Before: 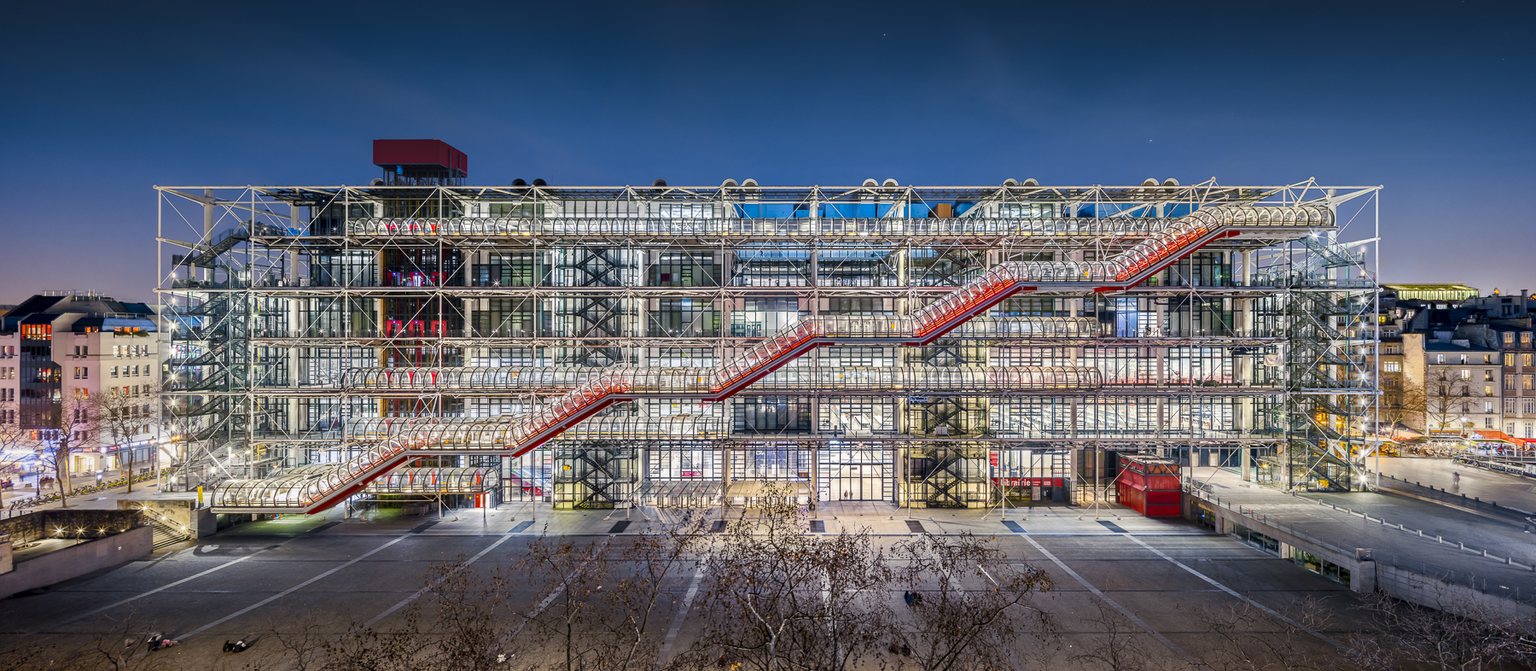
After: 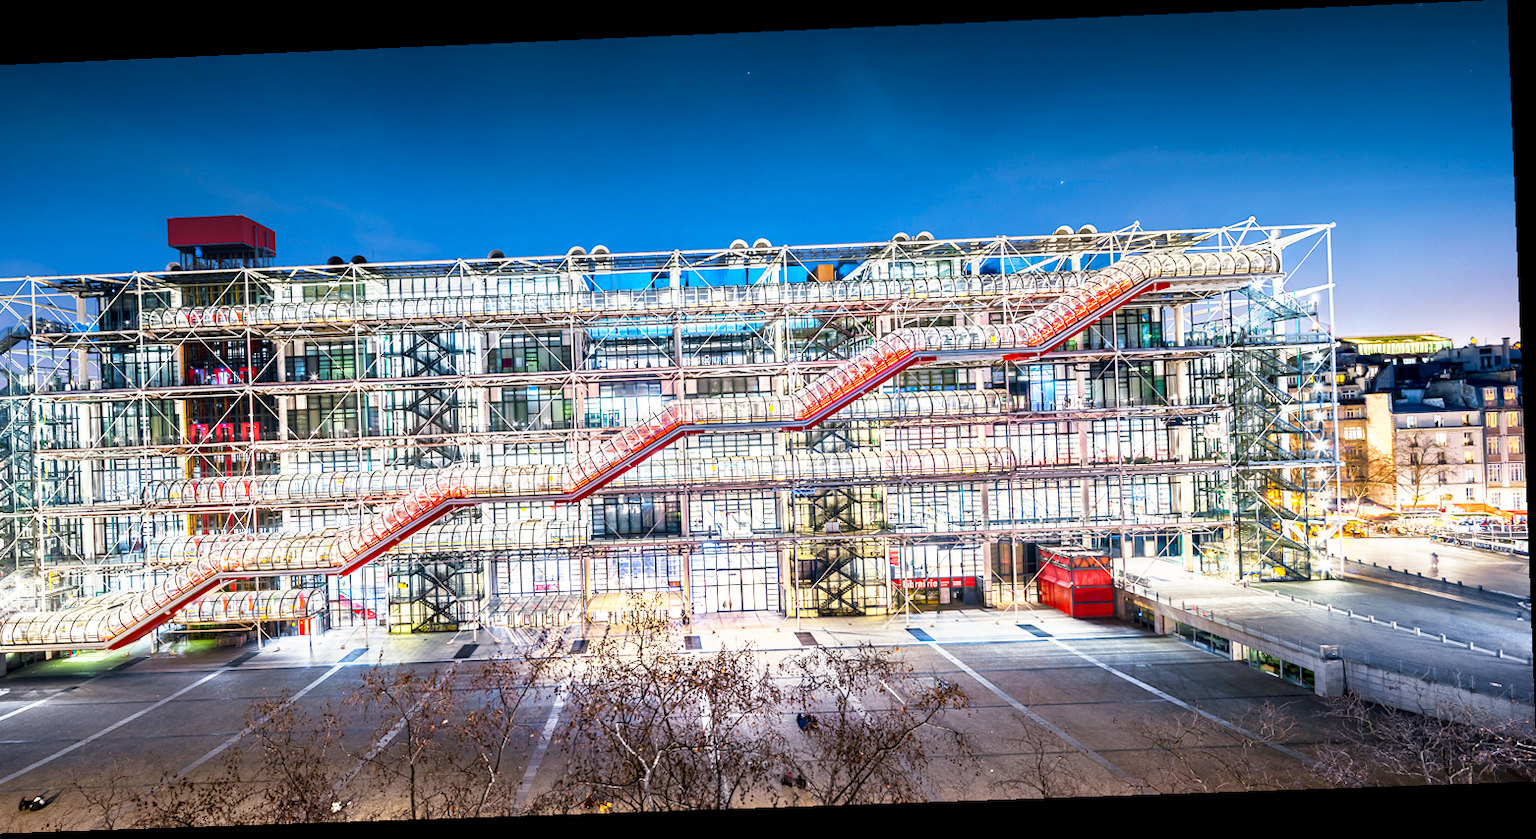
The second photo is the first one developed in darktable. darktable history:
crop and rotate: left 14.584%
rotate and perspective: rotation -2.22°, lens shift (horizontal) -0.022, automatic cropping off
white balance: red 0.986, blue 1.01
base curve: curves: ch0 [(0, 0) (0.495, 0.917) (1, 1)], preserve colors none
